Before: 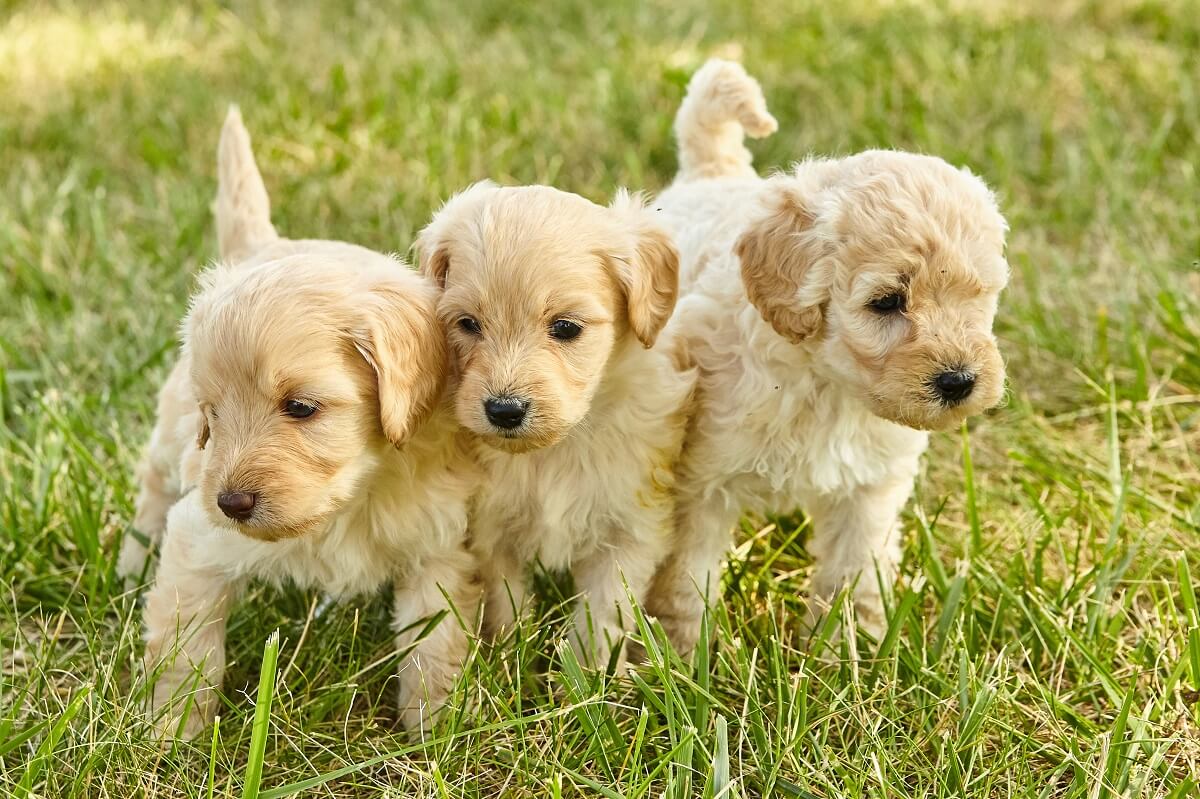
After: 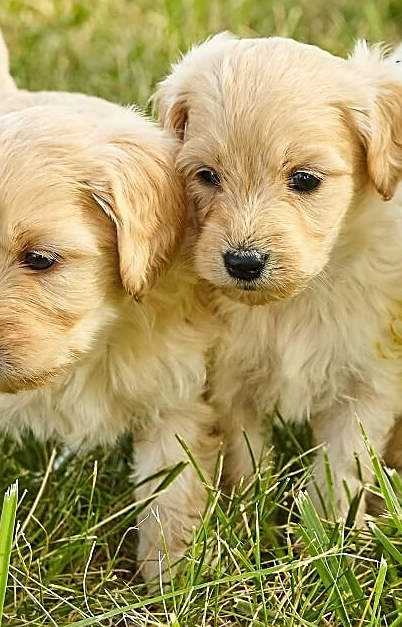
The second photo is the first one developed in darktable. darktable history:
sharpen: on, module defaults
crop and rotate: left 21.77%, top 18.528%, right 44.676%, bottom 2.997%
